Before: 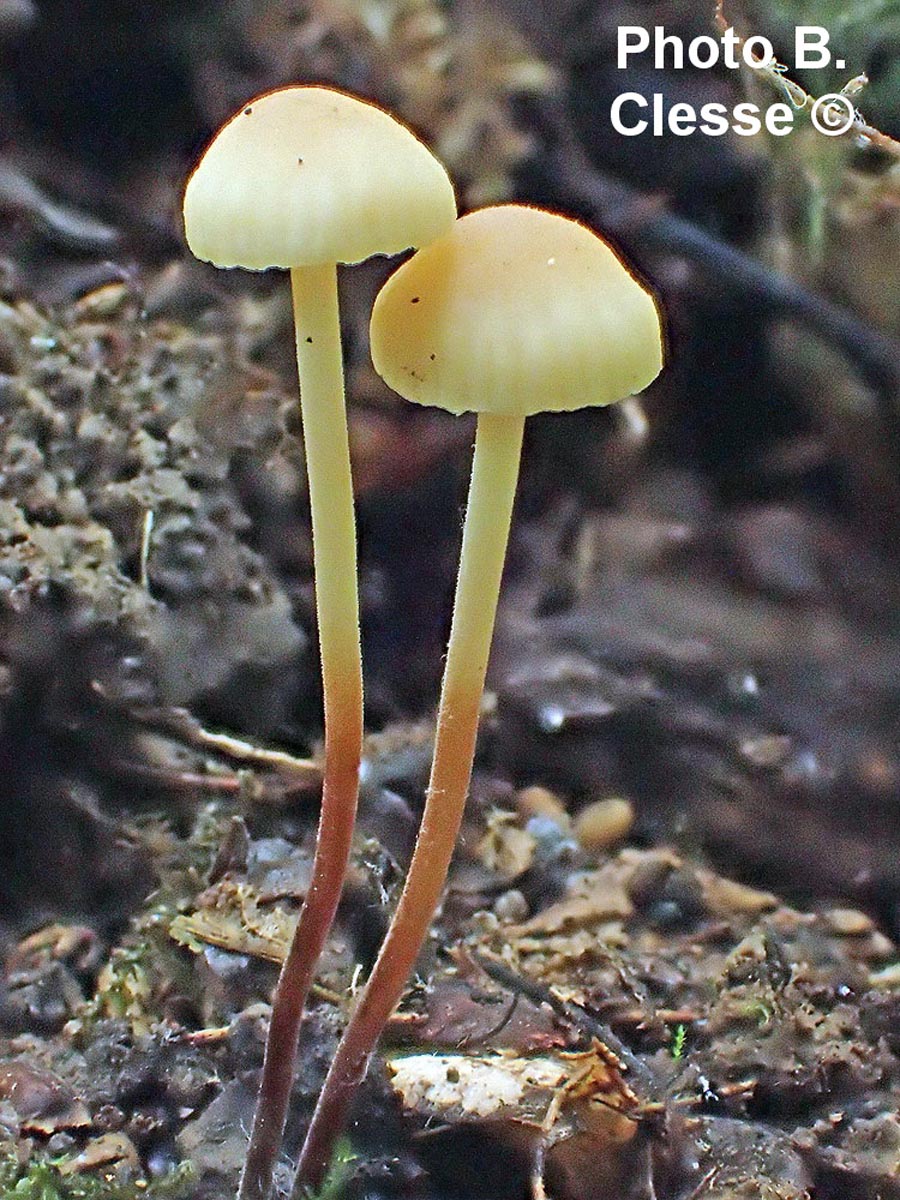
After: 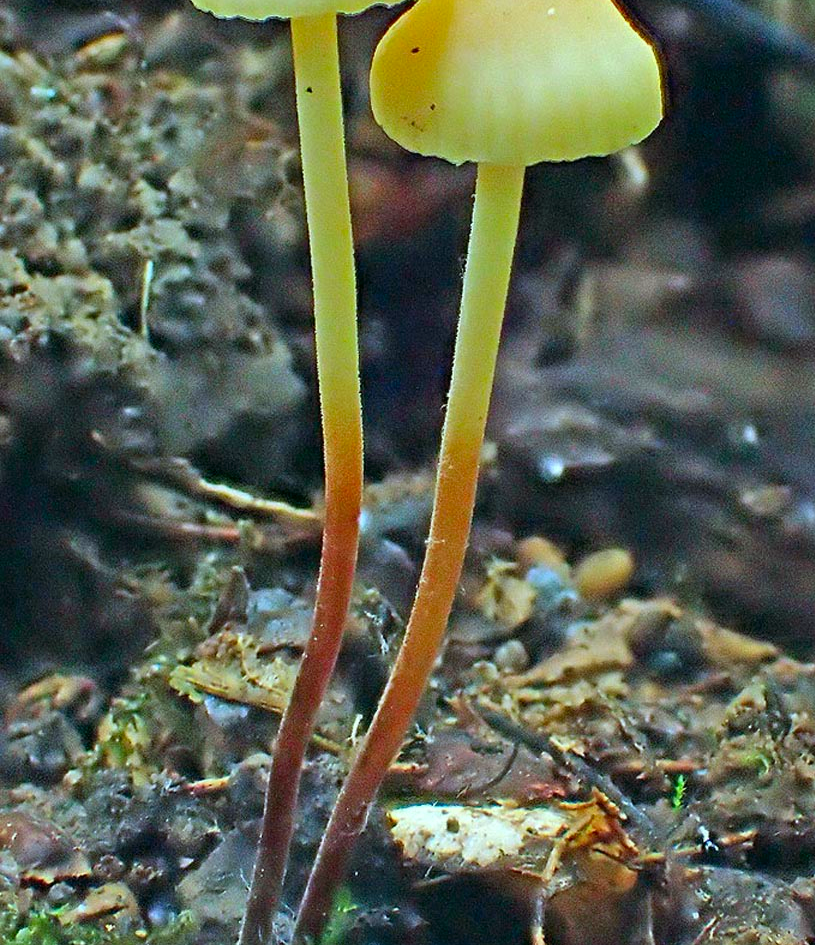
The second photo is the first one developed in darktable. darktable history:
color correction: highlights a* -7.33, highlights b* 1.26, shadows a* -3.55, saturation 1.4
crop: top 20.916%, right 9.437%, bottom 0.316%
